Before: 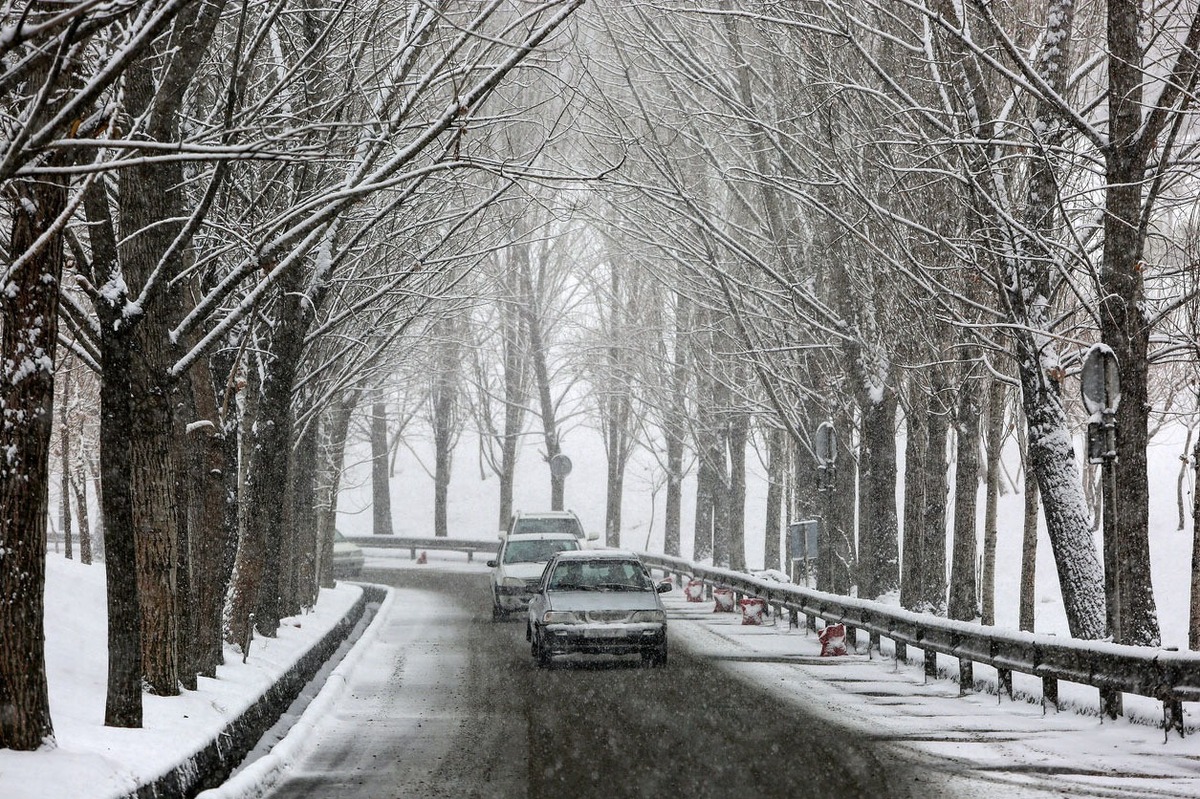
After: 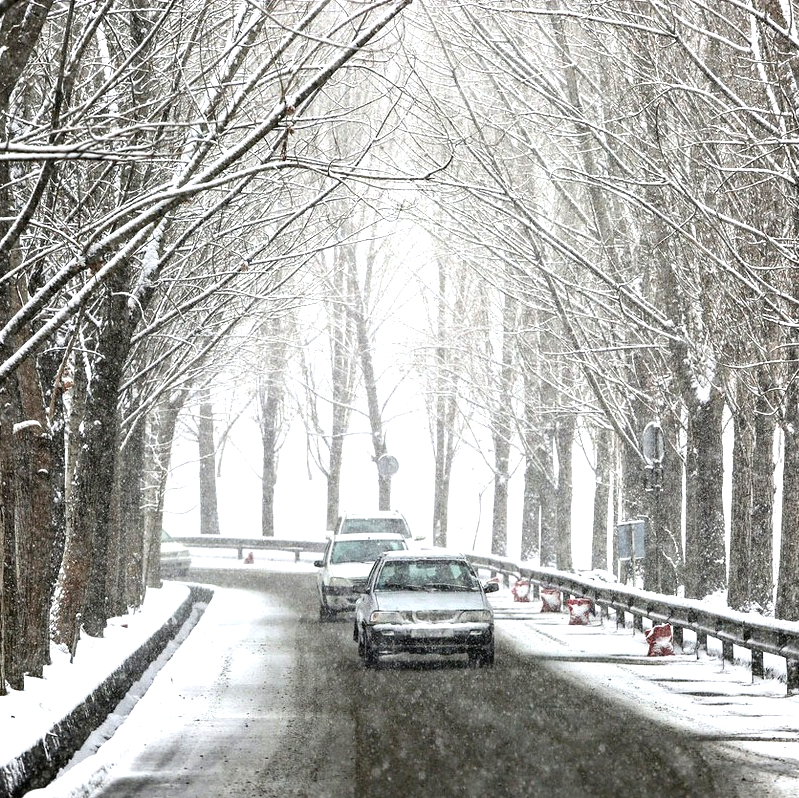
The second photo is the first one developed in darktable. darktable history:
exposure: exposure 1 EV, compensate highlight preservation false
tone equalizer: on, module defaults
crop and rotate: left 14.436%, right 18.898%
